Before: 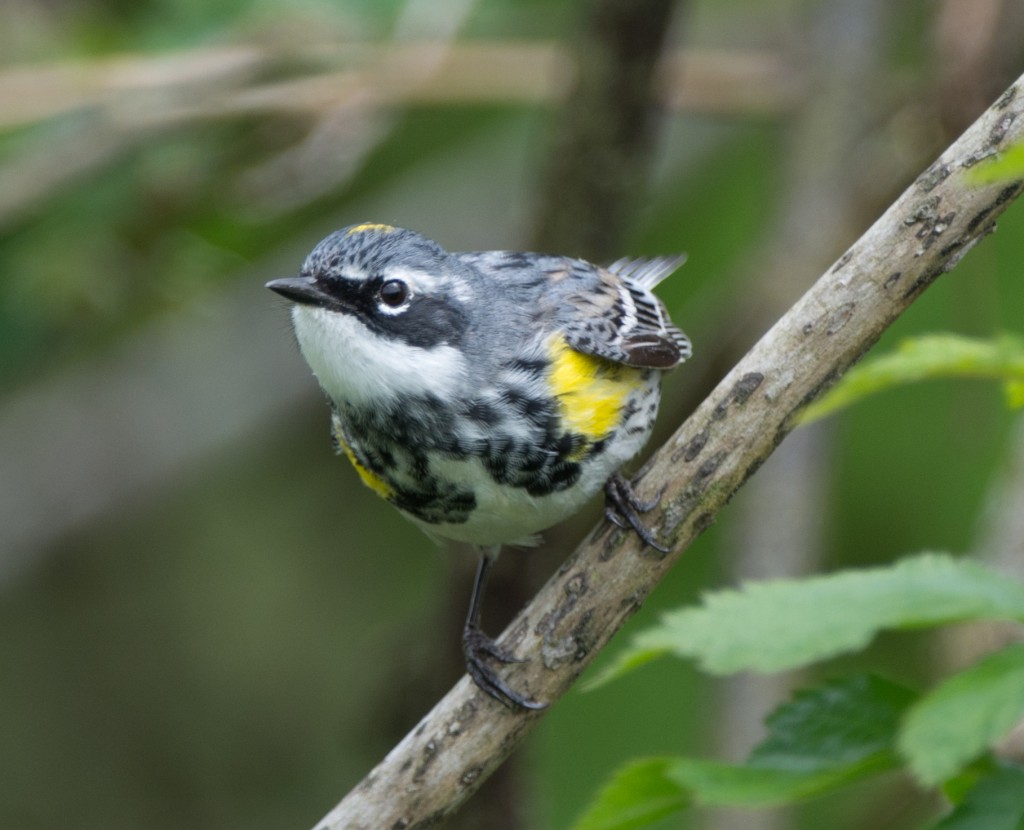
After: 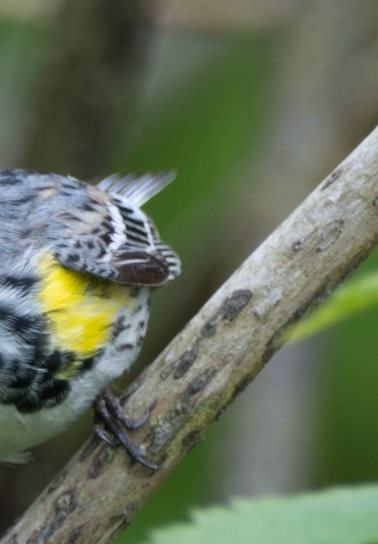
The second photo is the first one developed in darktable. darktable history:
white balance: red 0.98, blue 1.034
crop and rotate: left 49.936%, top 10.094%, right 13.136%, bottom 24.256%
